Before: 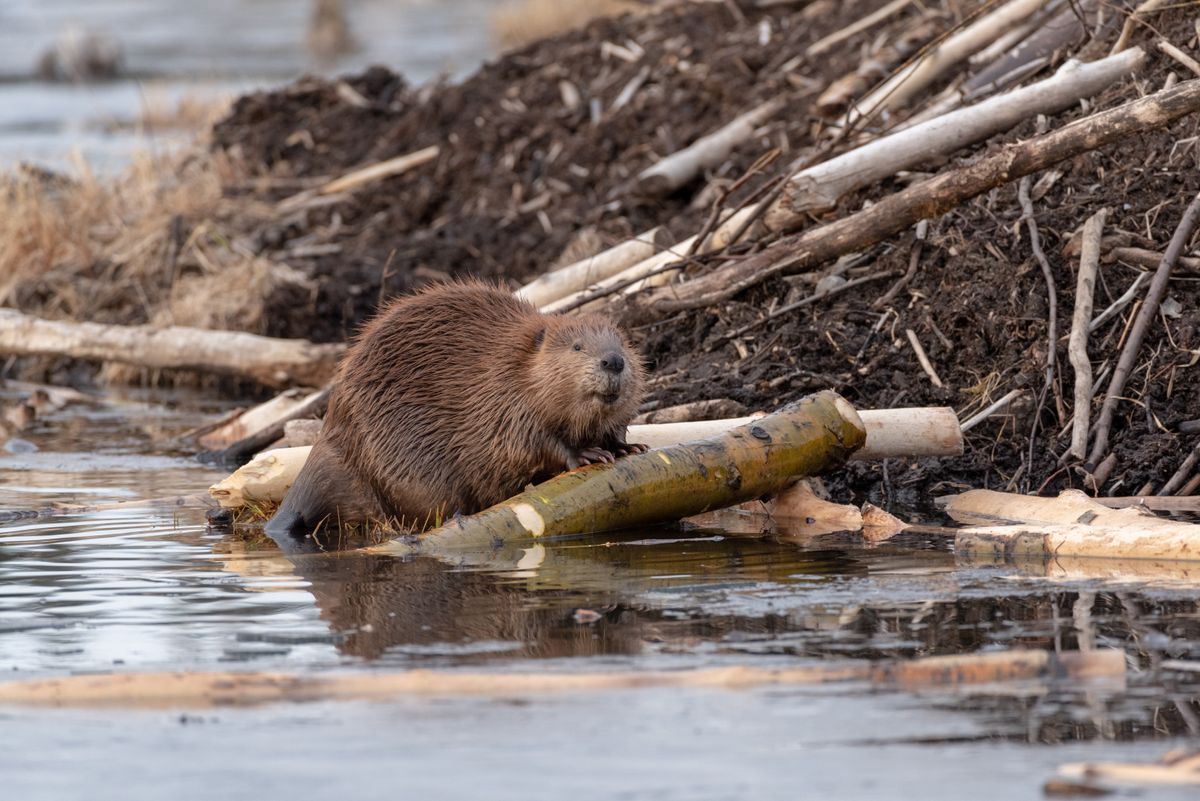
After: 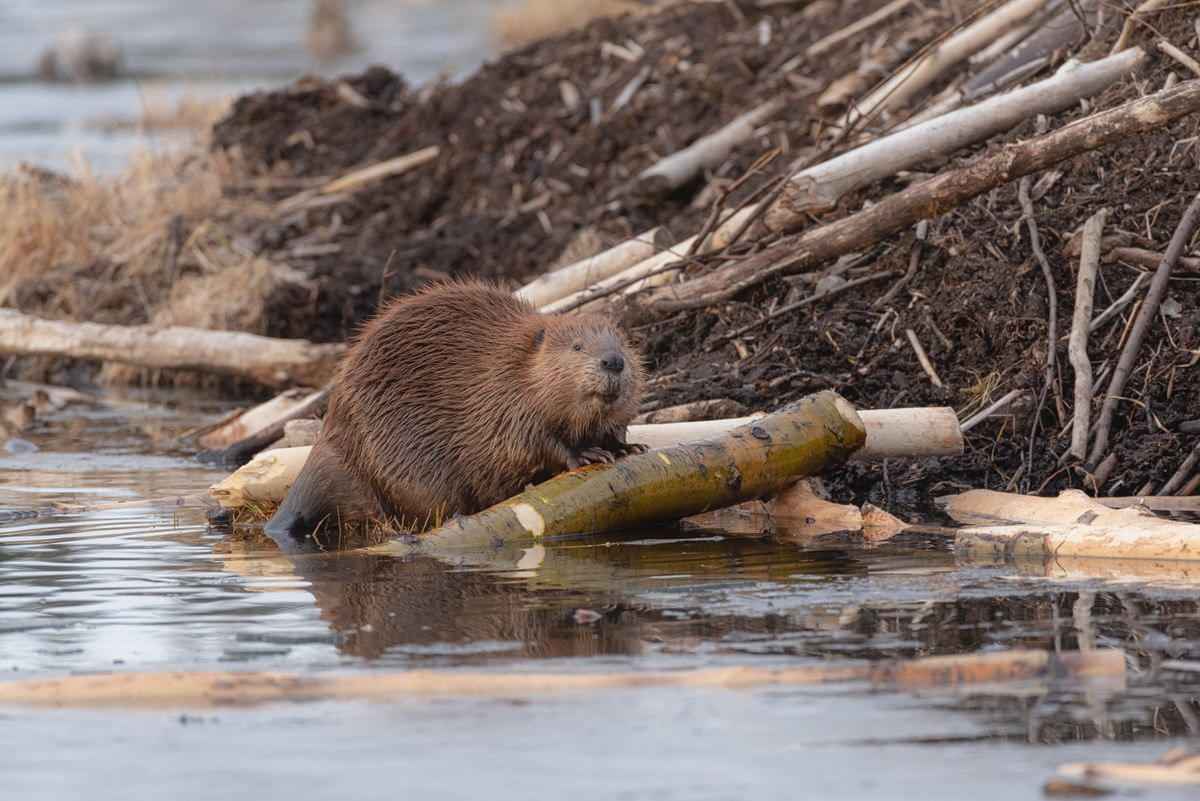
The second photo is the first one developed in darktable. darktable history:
contrast equalizer: octaves 7, y [[0.5, 0.486, 0.447, 0.446, 0.489, 0.5], [0.5 ×6], [0.5 ×6], [0 ×6], [0 ×6]]
